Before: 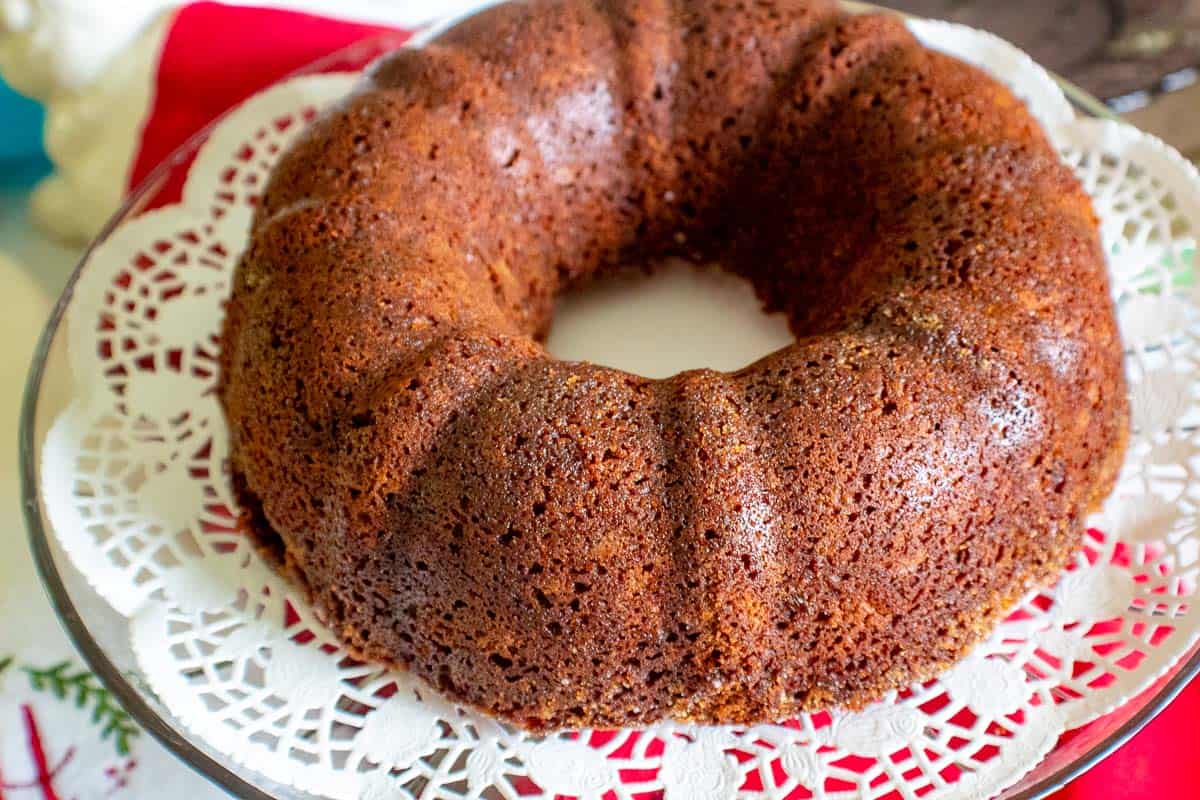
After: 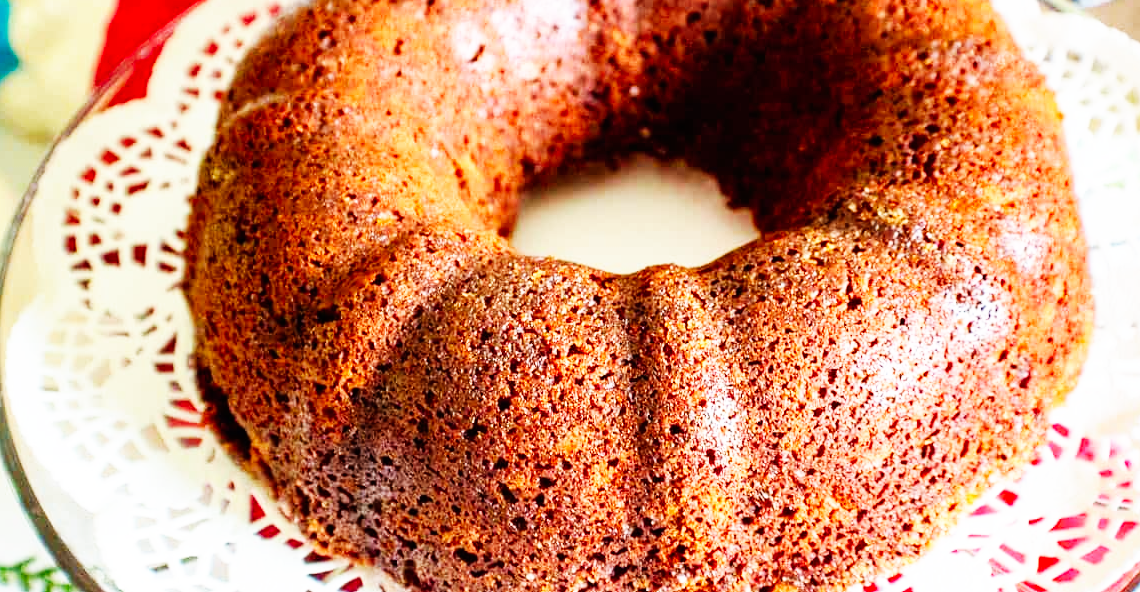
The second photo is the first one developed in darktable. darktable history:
base curve: curves: ch0 [(0, 0) (0.007, 0.004) (0.027, 0.03) (0.046, 0.07) (0.207, 0.54) (0.442, 0.872) (0.673, 0.972) (1, 1)], preserve colors none
crop and rotate: left 2.991%, top 13.302%, right 1.981%, bottom 12.636%
